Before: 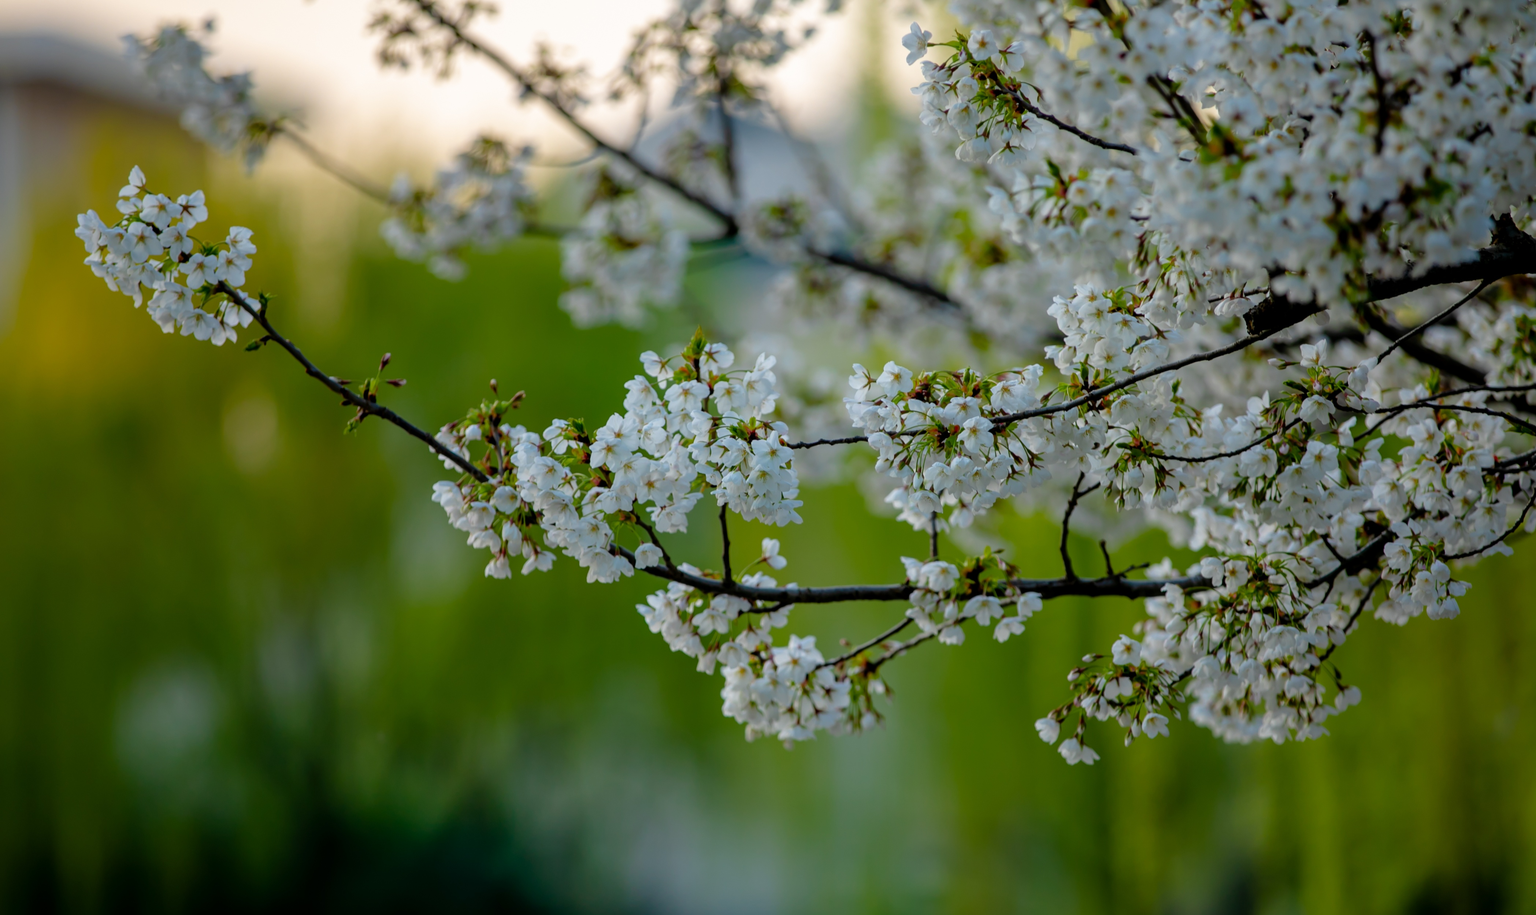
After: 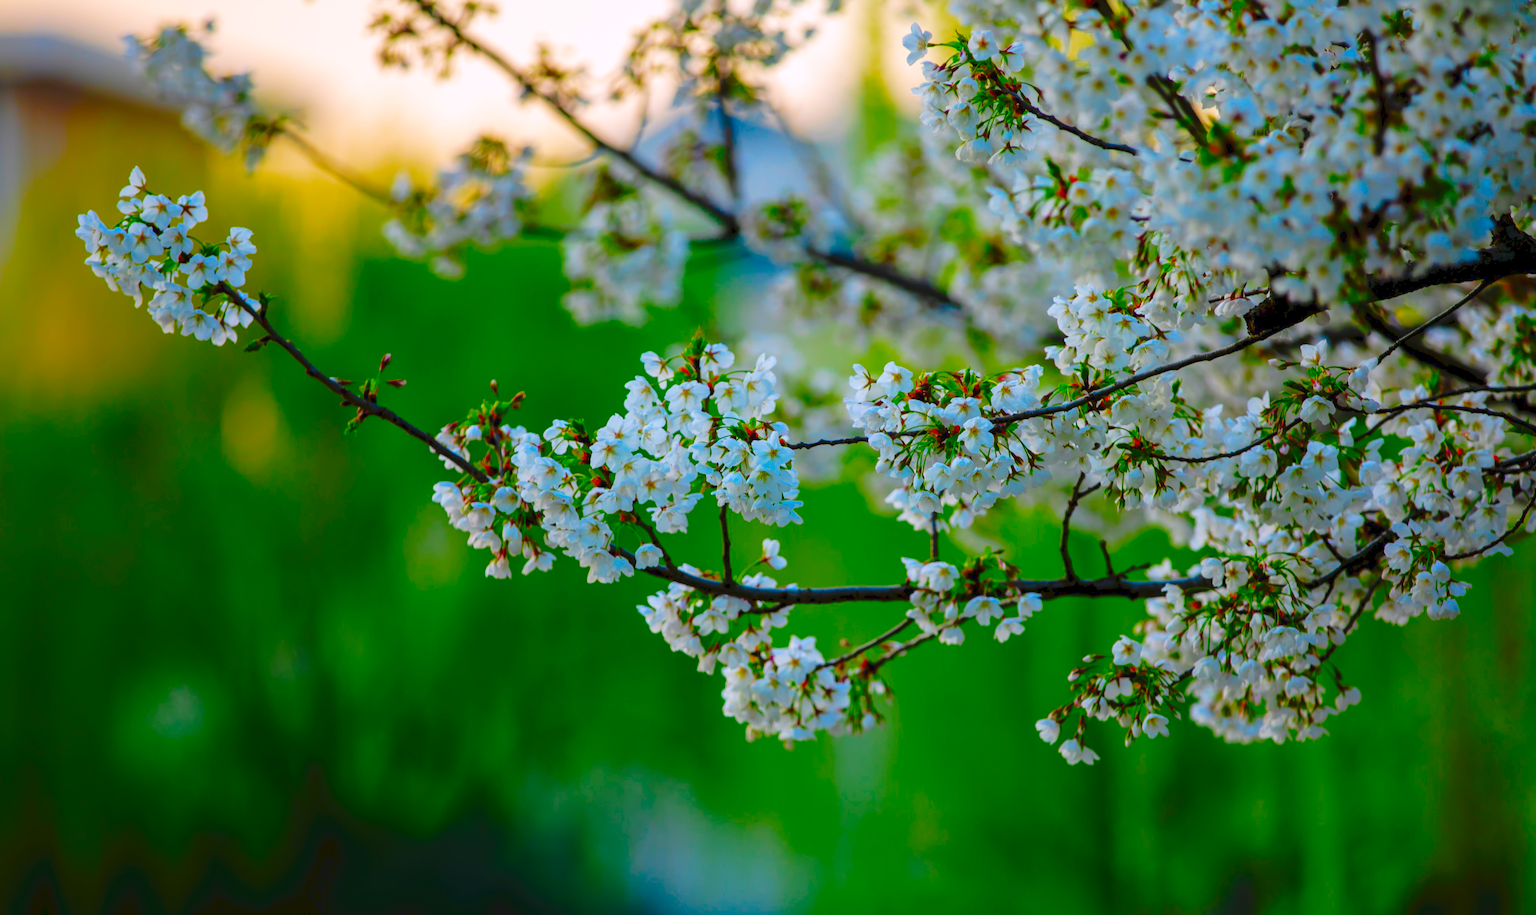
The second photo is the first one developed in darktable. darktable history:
tone curve: curves: ch0 [(0, 0) (0.003, 0.065) (0.011, 0.072) (0.025, 0.09) (0.044, 0.104) (0.069, 0.116) (0.1, 0.127) (0.136, 0.15) (0.177, 0.184) (0.224, 0.223) (0.277, 0.28) (0.335, 0.361) (0.399, 0.443) (0.468, 0.525) (0.543, 0.616) (0.623, 0.713) (0.709, 0.79) (0.801, 0.866) (0.898, 0.933) (1, 1)], preserve colors none
color correction: highlights a* 1.61, highlights b* -1.82, saturation 2.43
base curve: curves: ch0 [(0, 0) (0.74, 0.67) (1, 1)]
